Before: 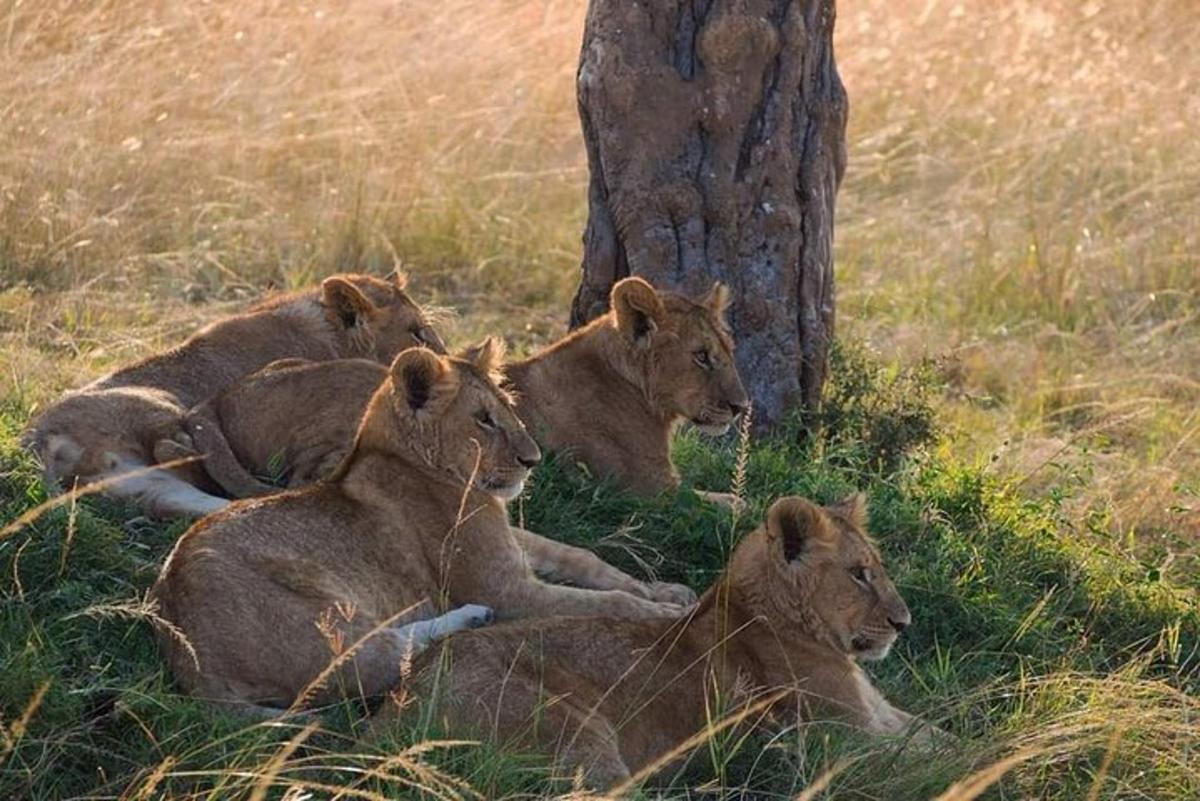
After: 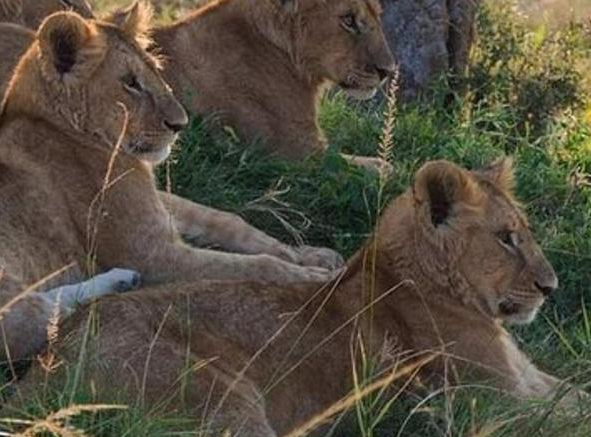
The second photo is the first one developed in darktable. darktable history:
crop: left 29.42%, top 41.952%, right 21.299%, bottom 3.473%
